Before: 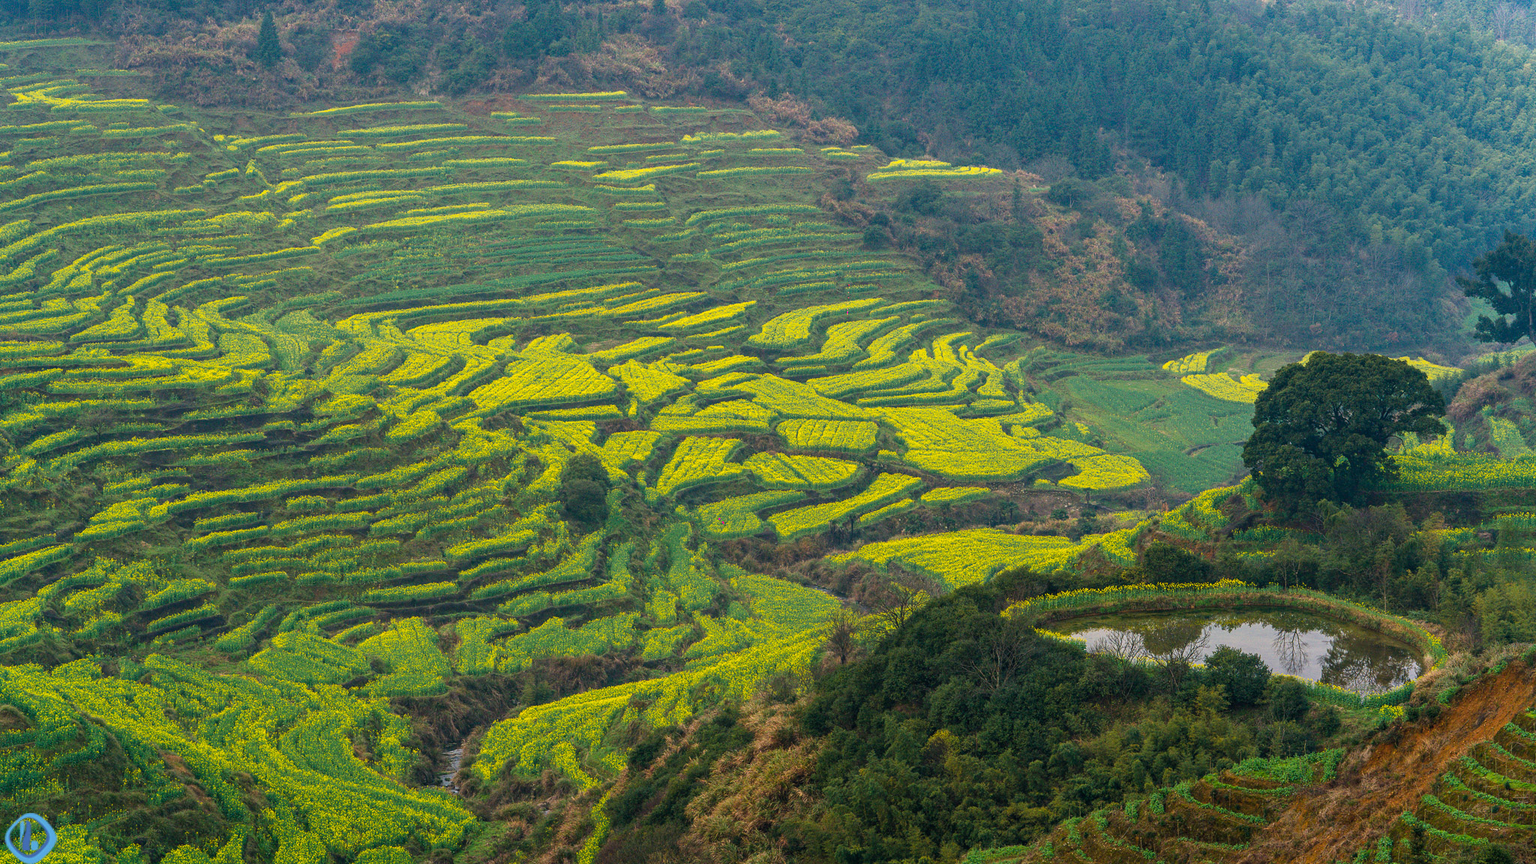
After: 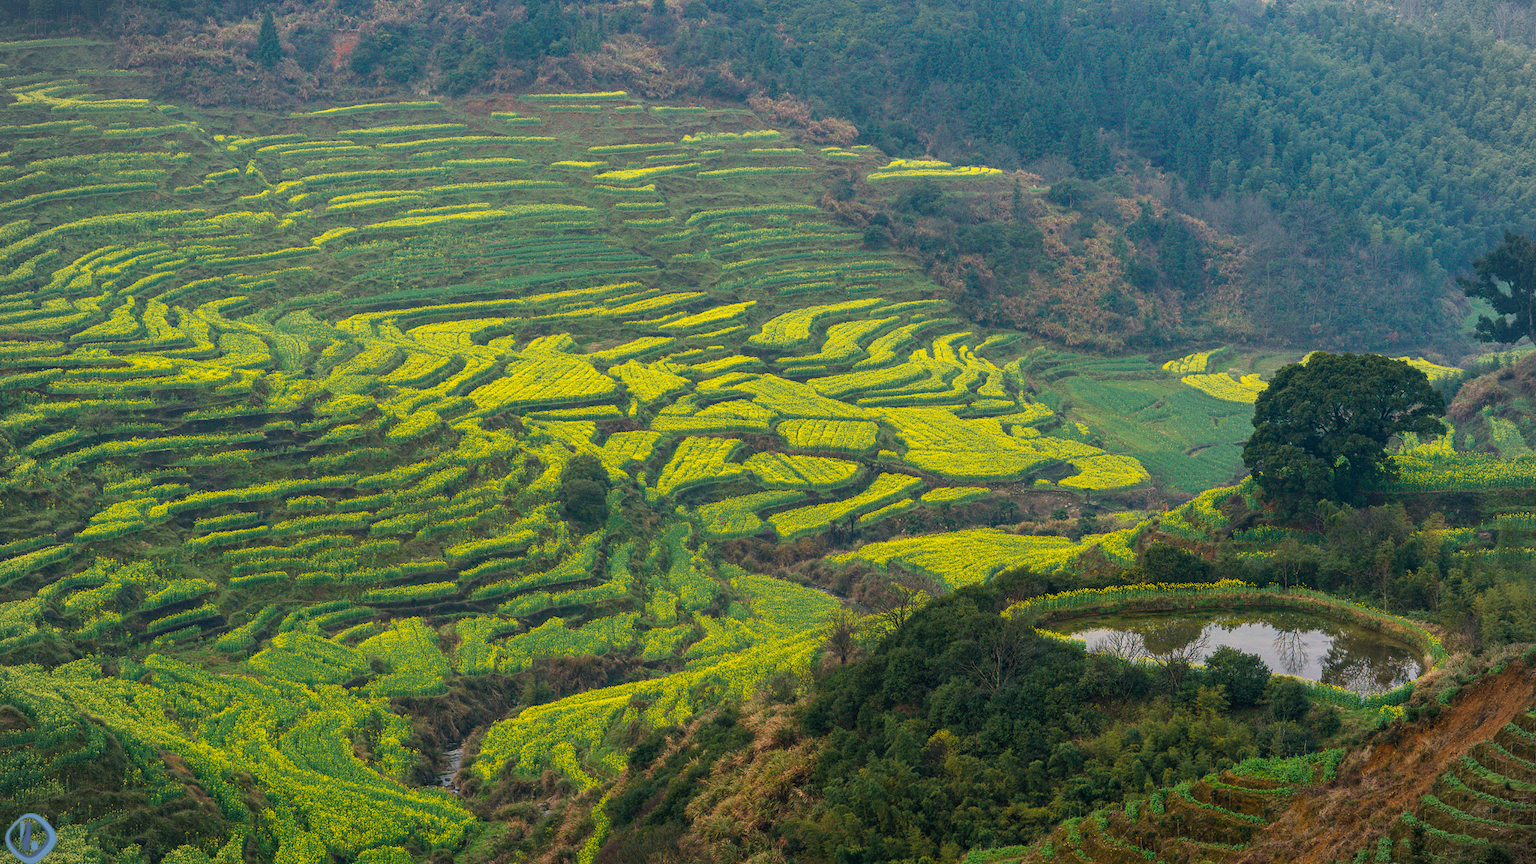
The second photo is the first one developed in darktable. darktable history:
vignetting: fall-off start 89.38%, fall-off radius 43.16%, width/height ratio 1.169
